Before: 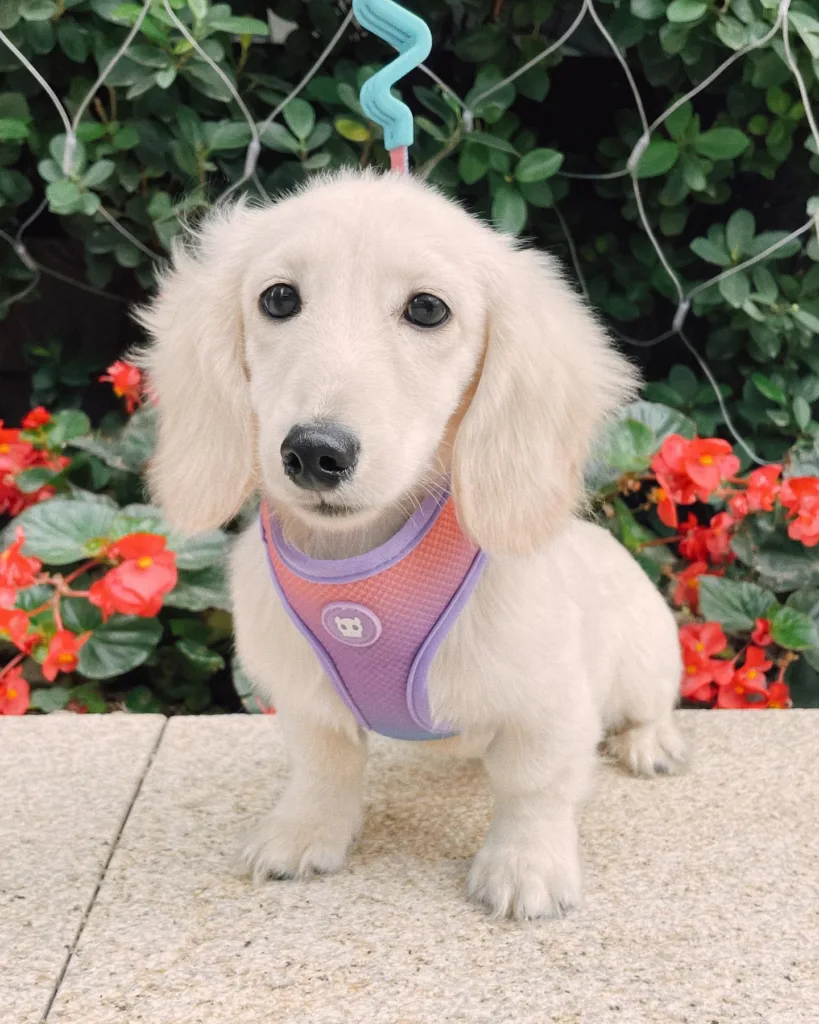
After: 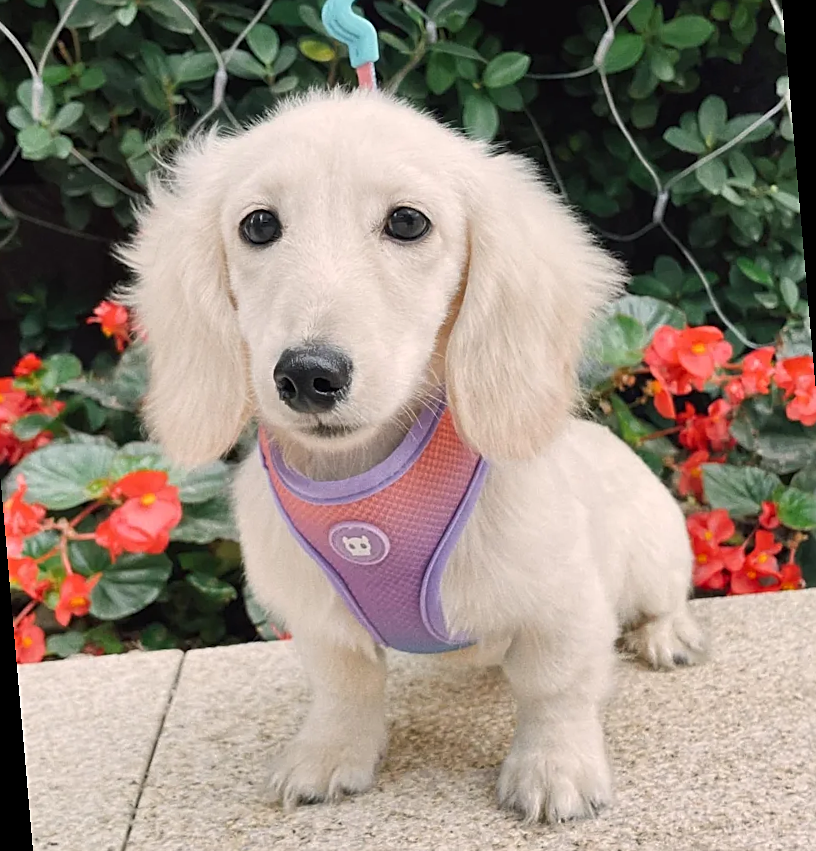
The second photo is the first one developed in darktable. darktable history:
rotate and perspective: rotation -5°, crop left 0.05, crop right 0.952, crop top 0.11, crop bottom 0.89
shadows and highlights: shadows 12, white point adjustment 1.2, soften with gaussian
sharpen: on, module defaults
